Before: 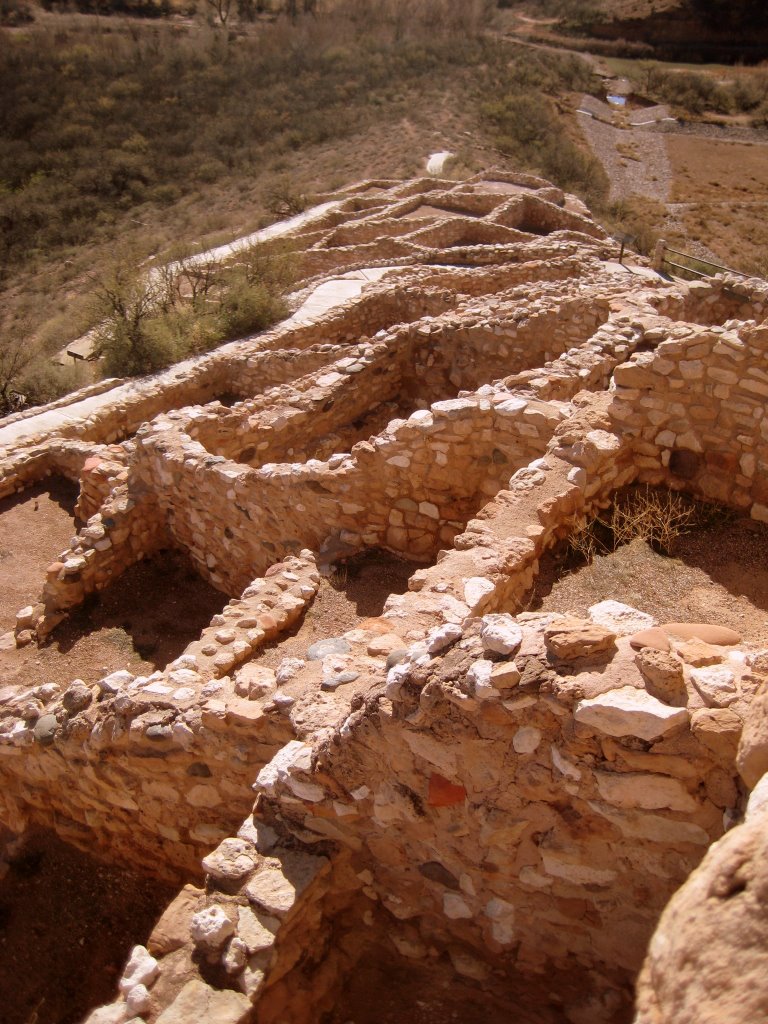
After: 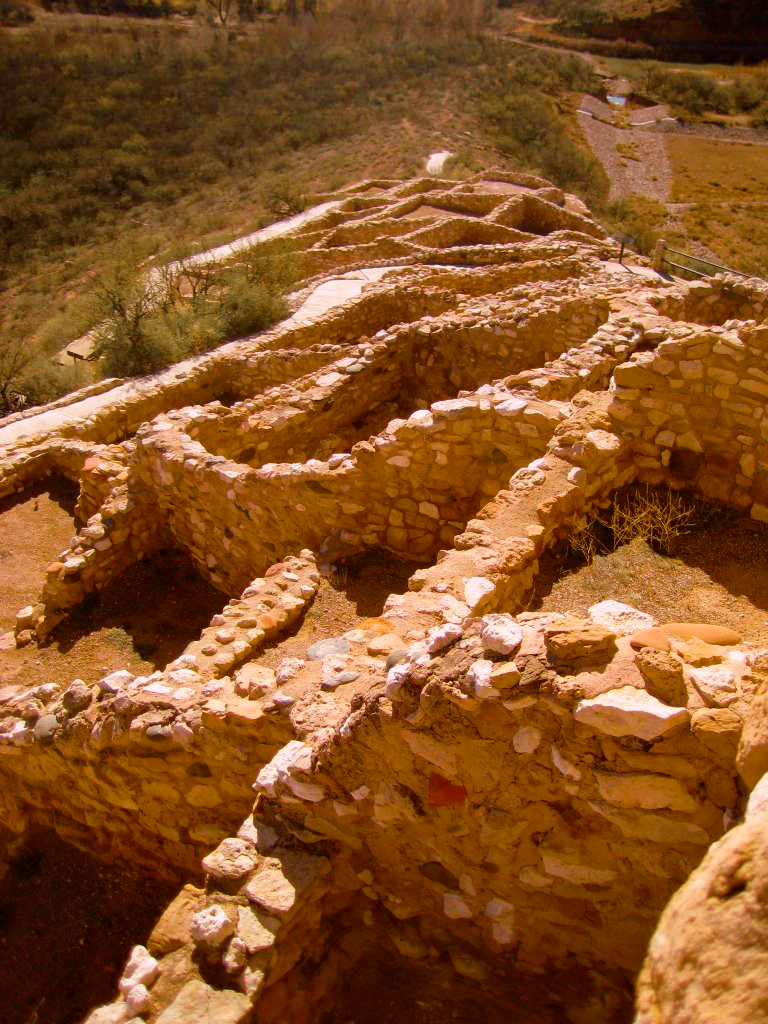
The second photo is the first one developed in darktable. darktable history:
color balance rgb: linear chroma grading › global chroma 49.671%, perceptual saturation grading › global saturation 25.451%
exposure: compensate highlight preservation false
color zones: curves: ch1 [(0, 0.638) (0.193, 0.442) (0.286, 0.15) (0.429, 0.14) (0.571, 0.142) (0.714, 0.154) (0.857, 0.175) (1, 0.638)]
contrast brightness saturation: saturation -0.064
